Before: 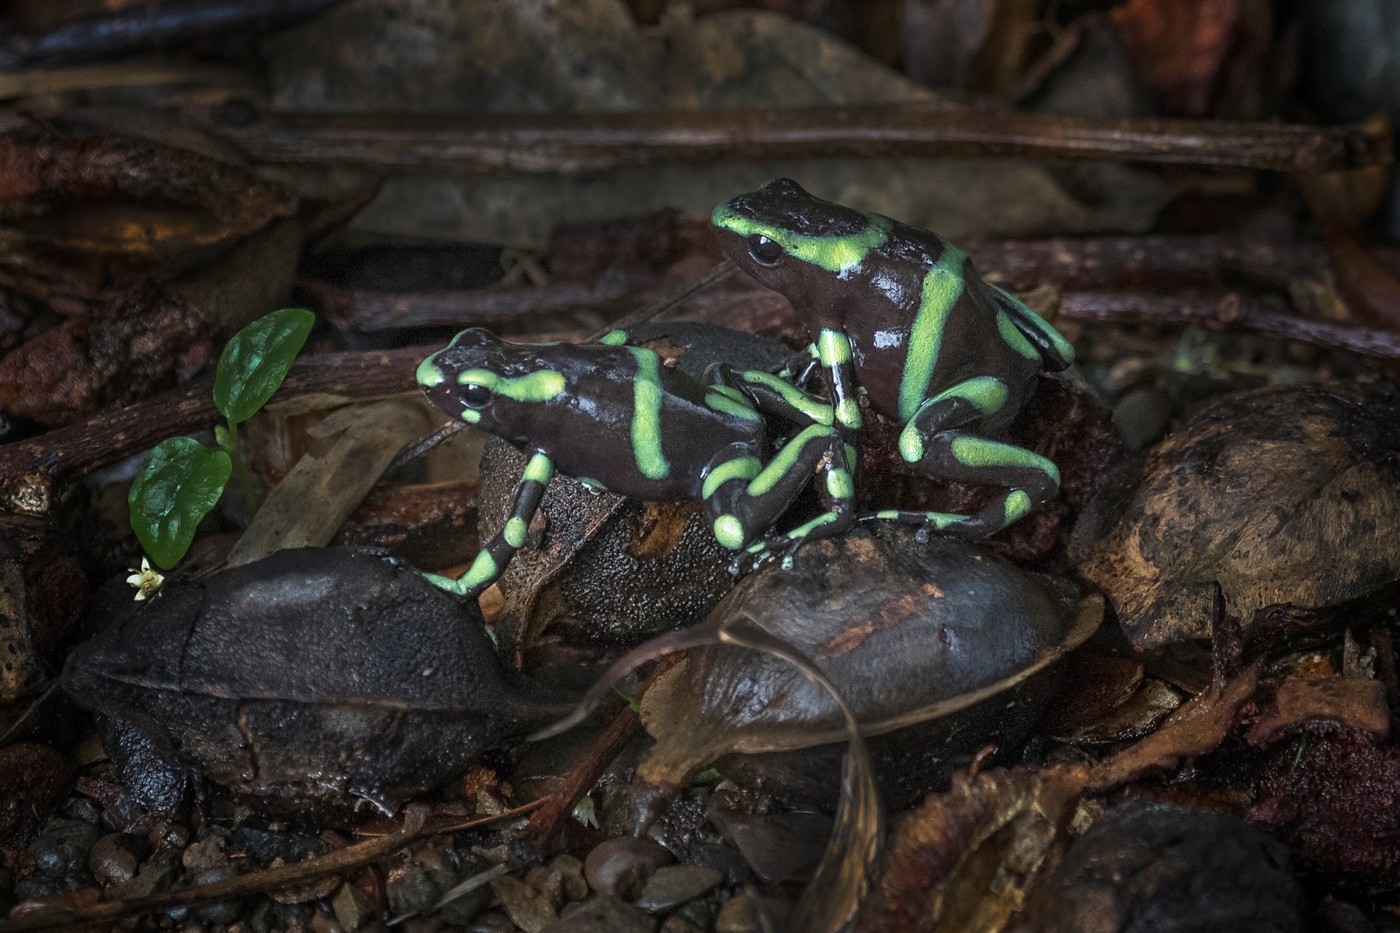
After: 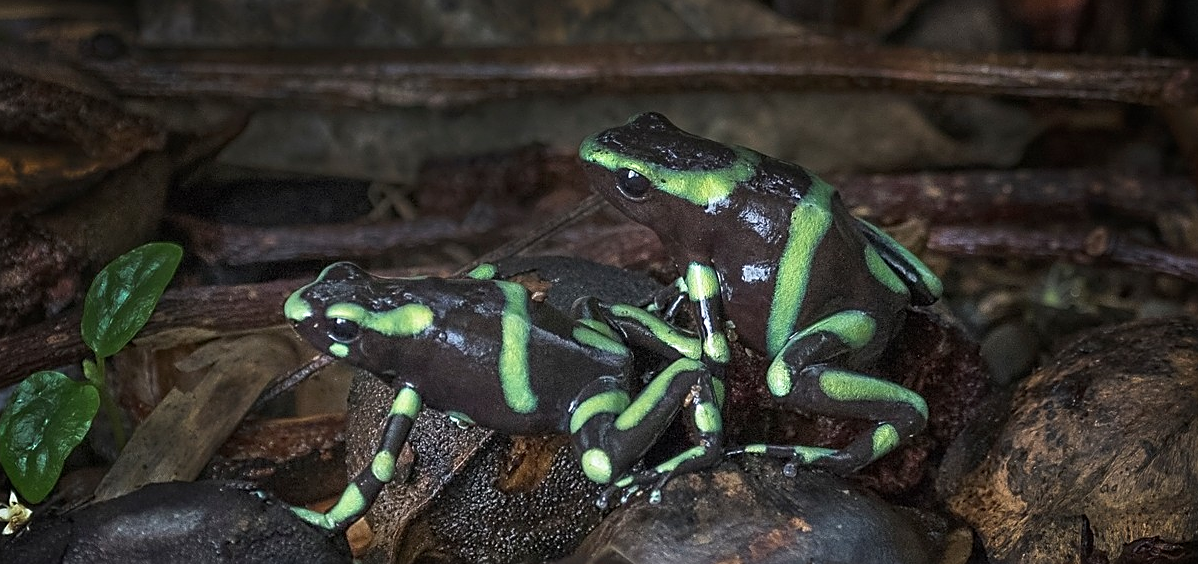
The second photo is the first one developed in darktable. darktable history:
crop and rotate: left 9.451%, top 7.265%, right 4.962%, bottom 32.252%
sharpen: on, module defaults
